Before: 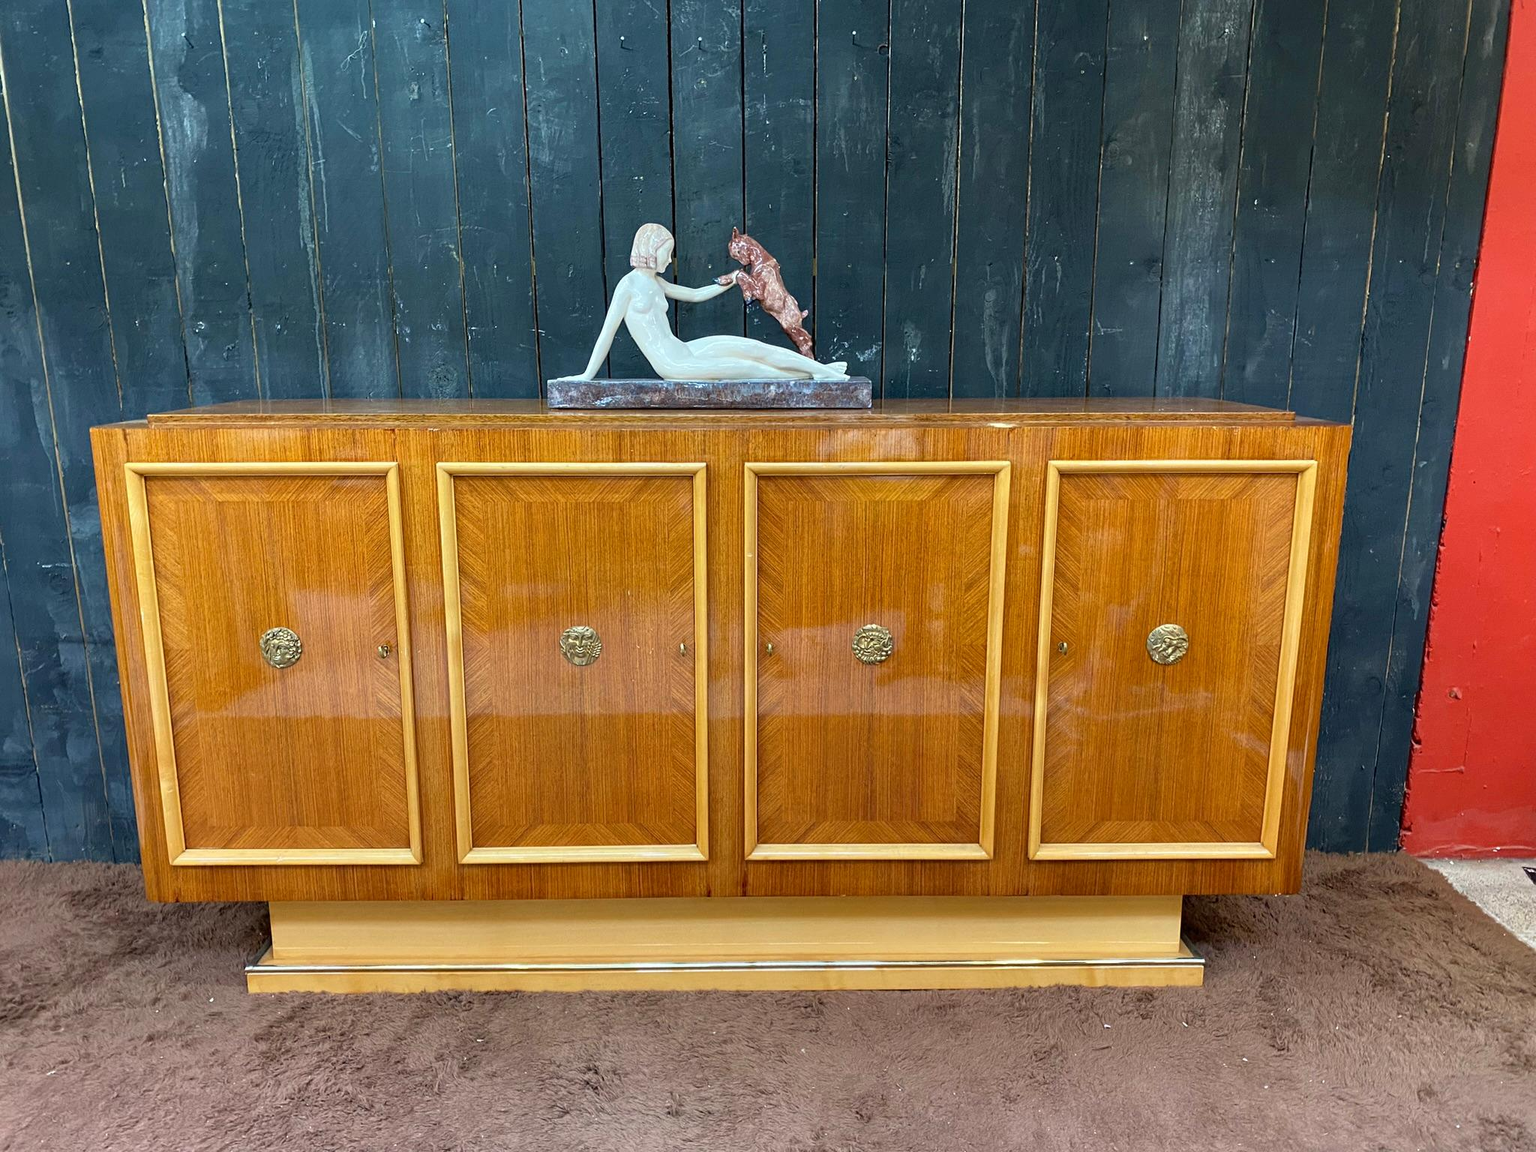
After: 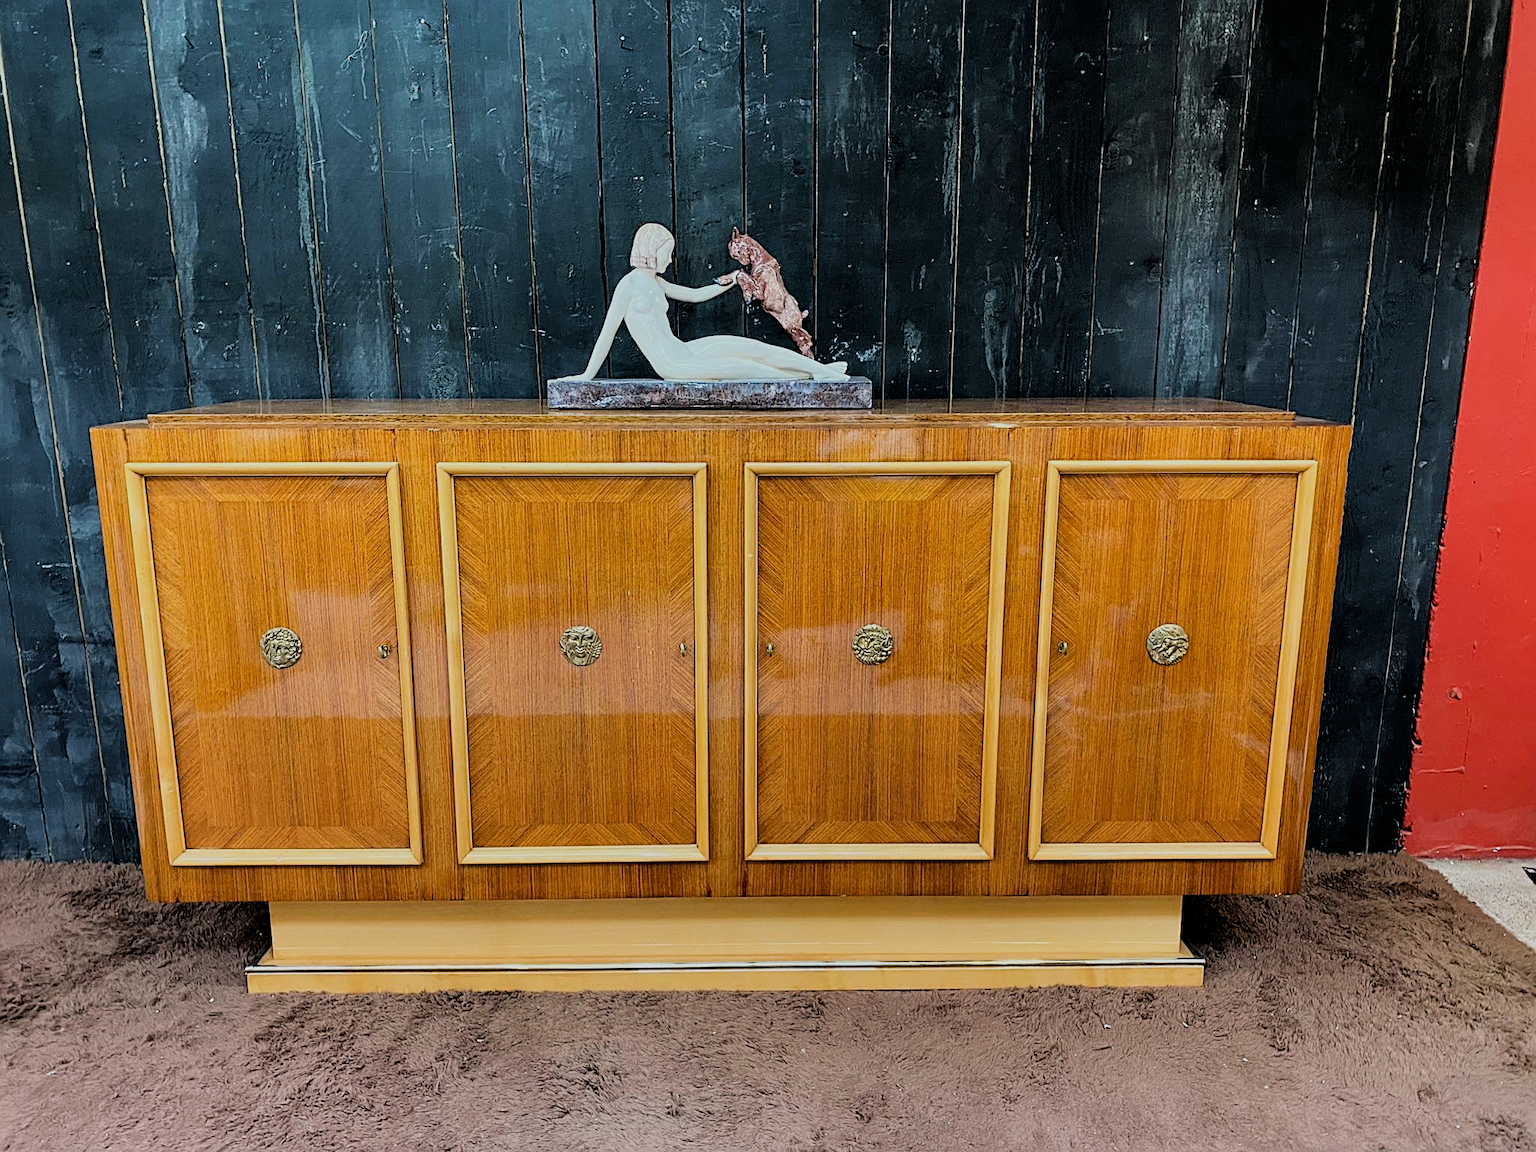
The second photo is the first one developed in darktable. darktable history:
filmic rgb: black relative exposure -3.16 EV, white relative exposure 7.02 EV, hardness 1.48, contrast 1.347
sharpen: on, module defaults
